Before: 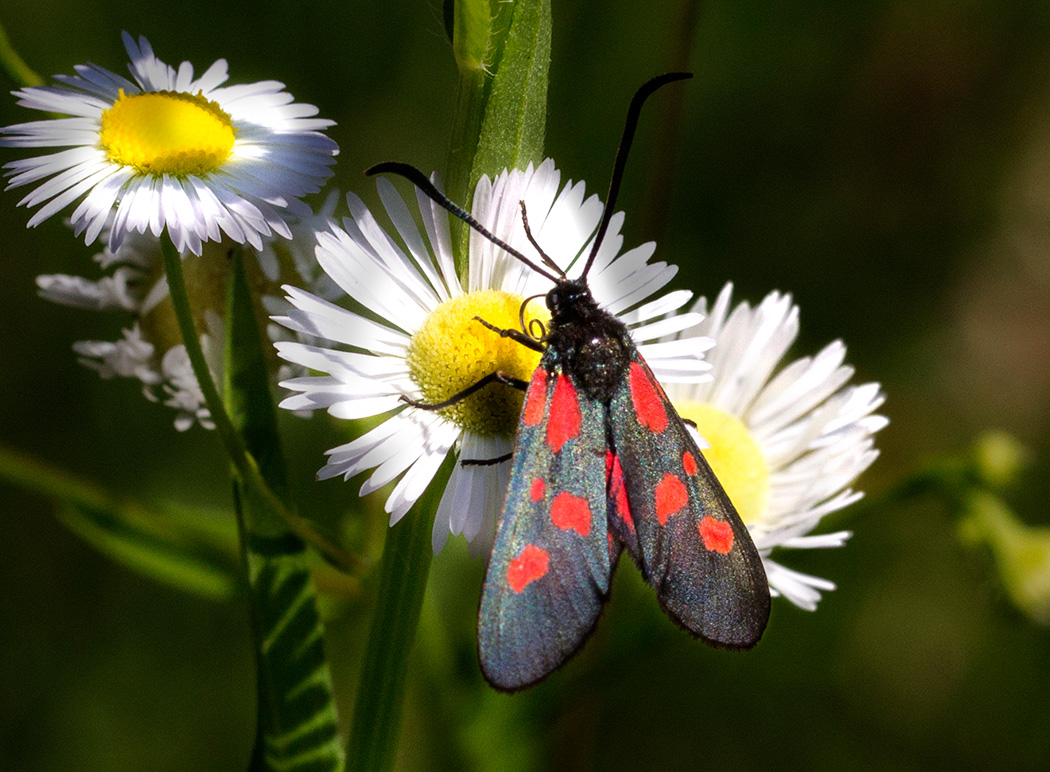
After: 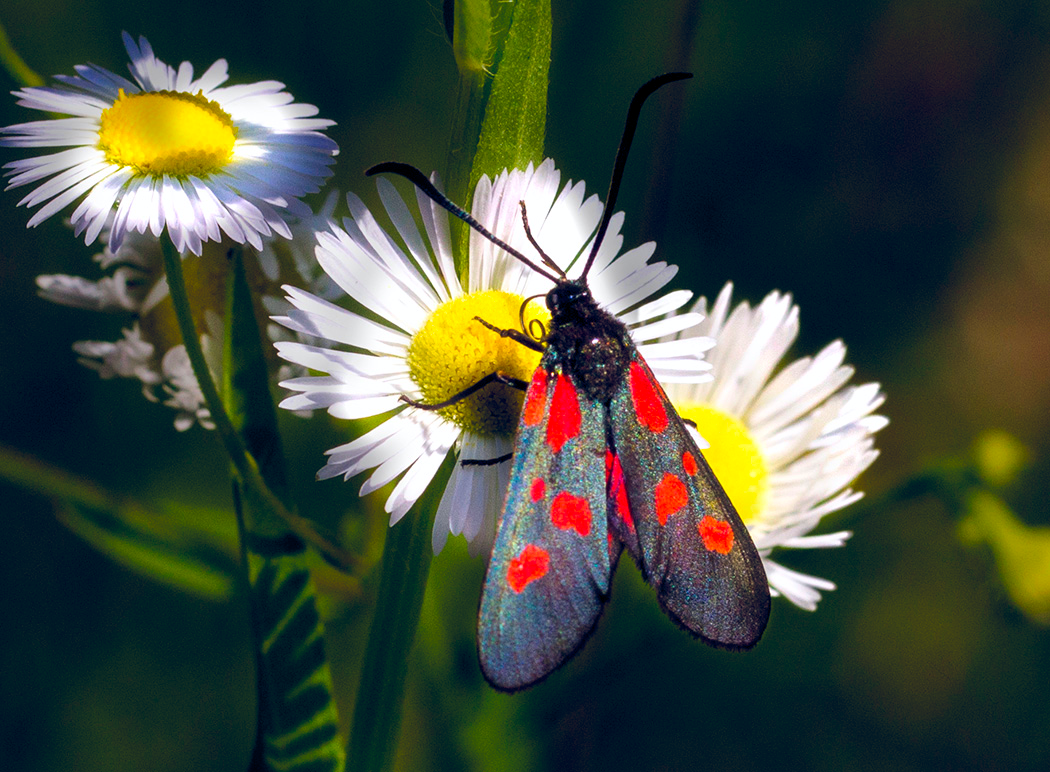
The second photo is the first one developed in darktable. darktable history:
color balance rgb: power › chroma 0.248%, power › hue 61.59°, global offset › chroma 0.242%, global offset › hue 258.11°, linear chroma grading › global chroma 20.464%, perceptual saturation grading › global saturation 17.039%, global vibrance 32.943%
